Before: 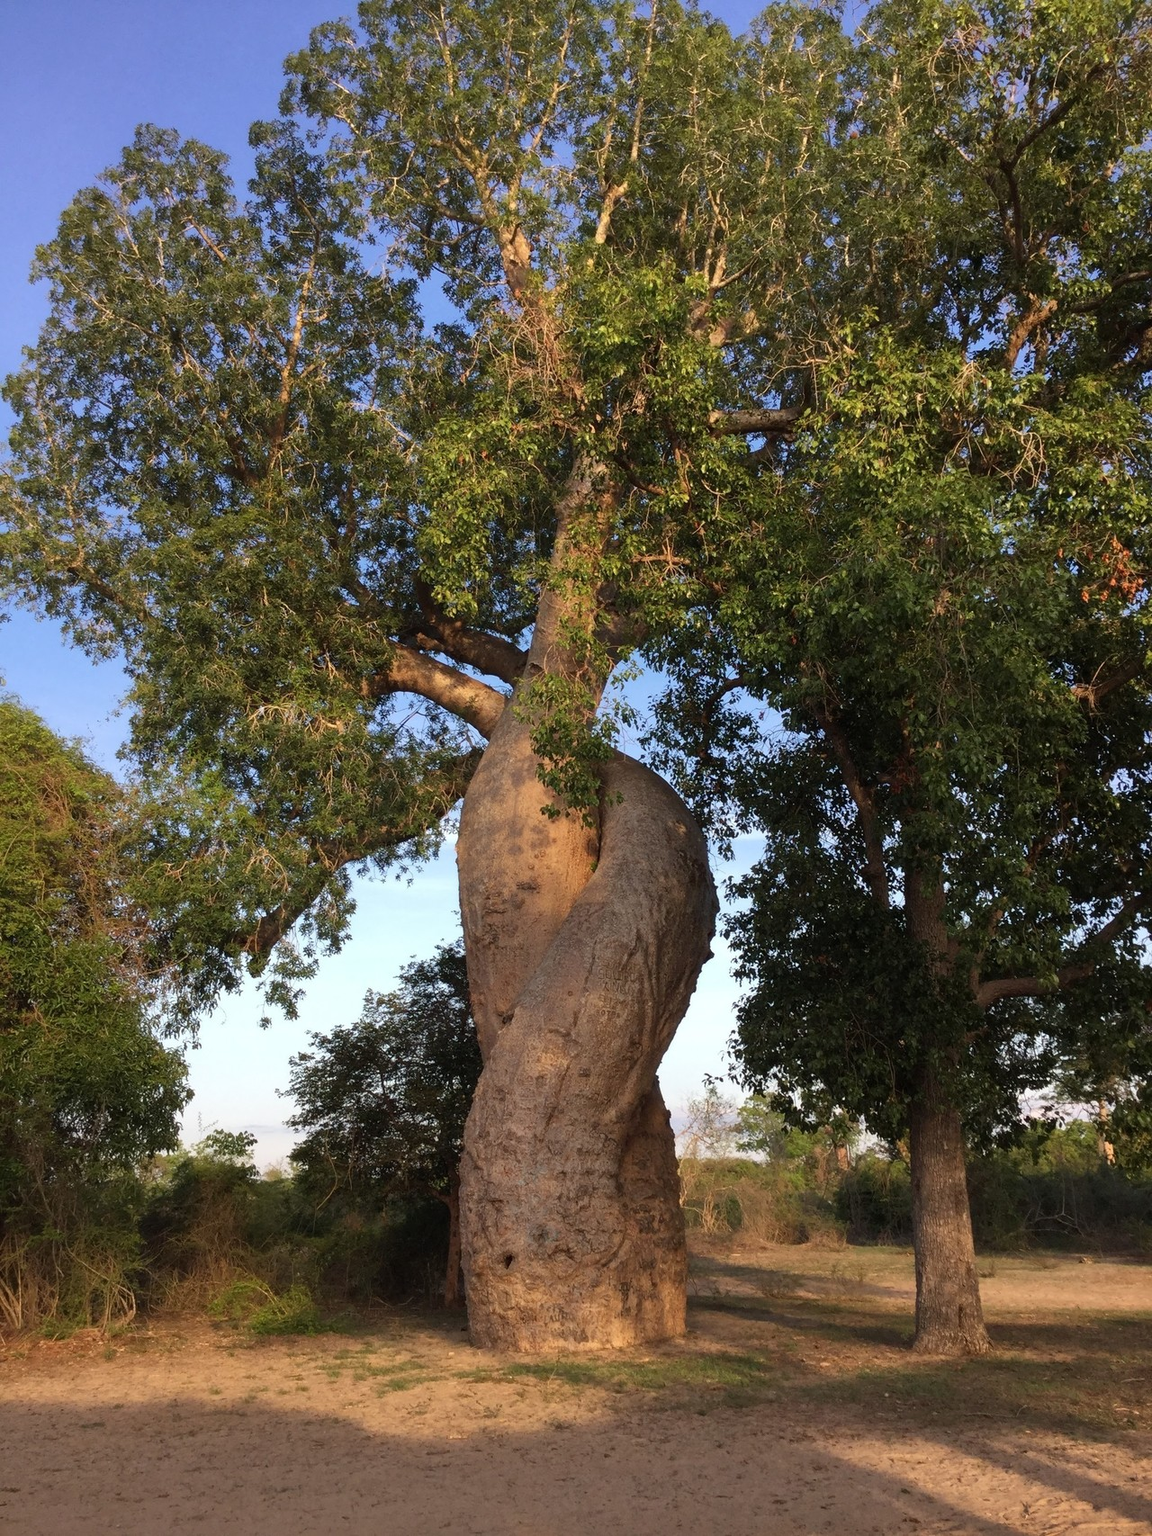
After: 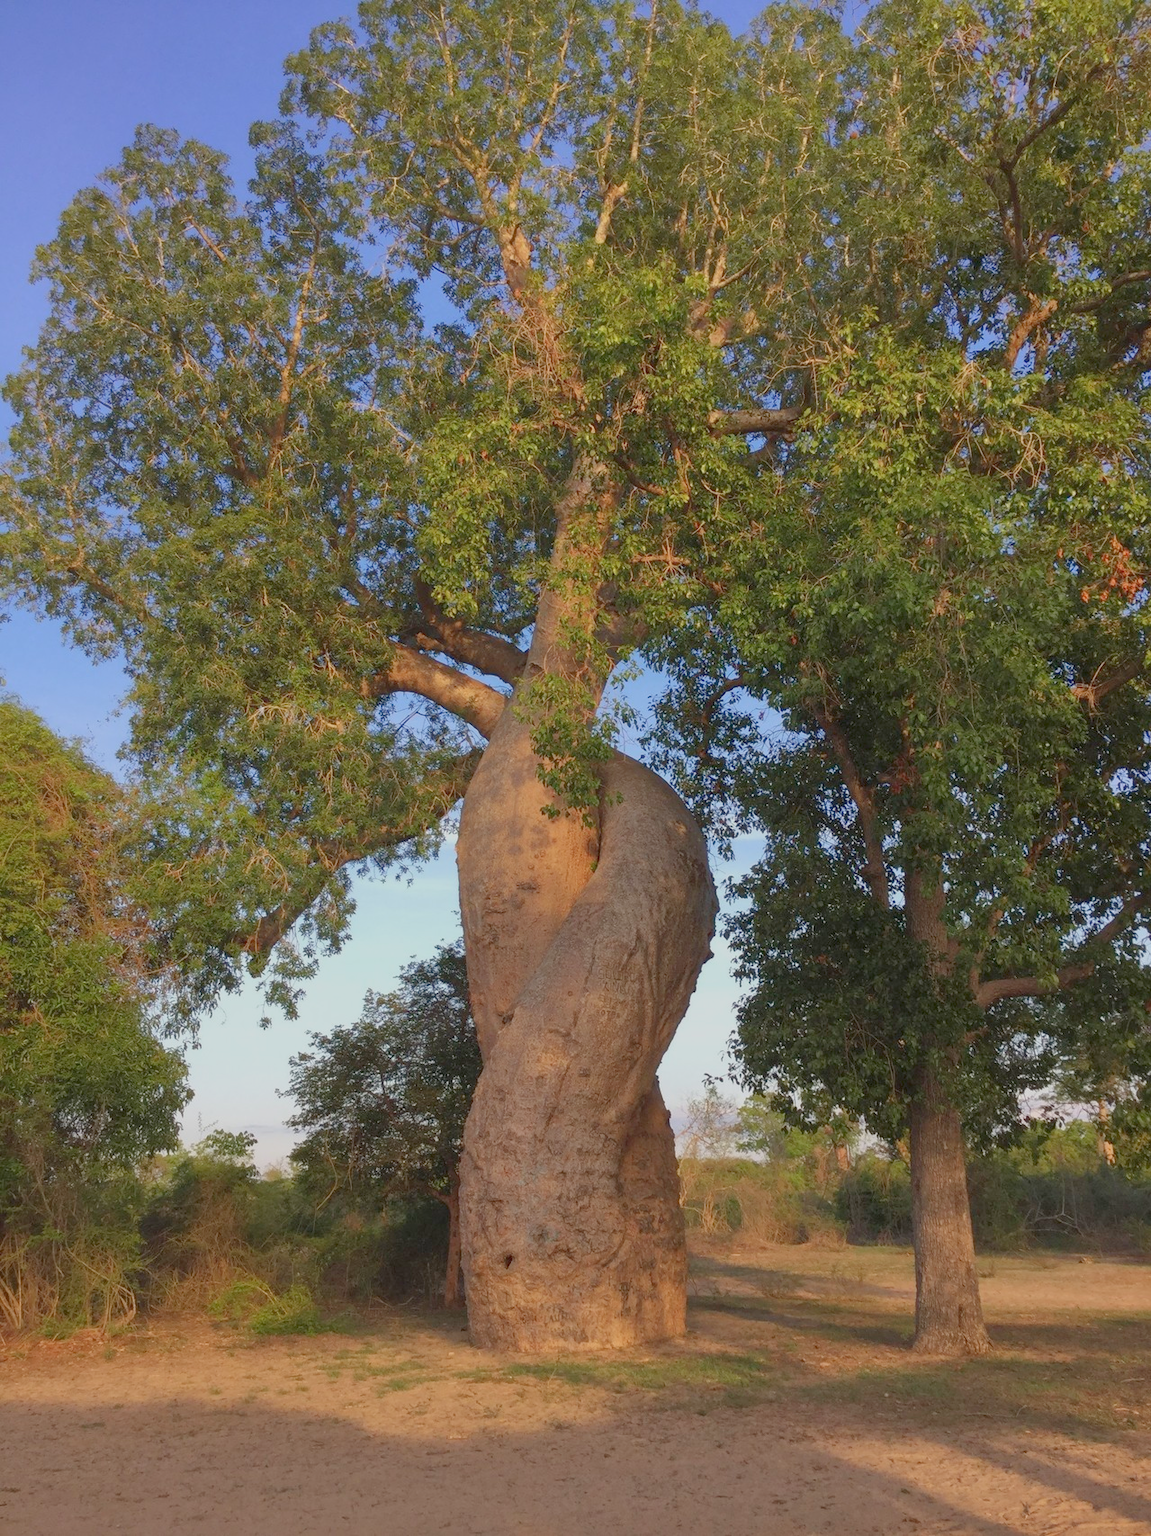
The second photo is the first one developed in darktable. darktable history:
exposure: exposure 0.6 EV, compensate highlight preservation false
tone equalizer: -8 EV 0.25 EV, -7 EV 0.417 EV, -6 EV 0.417 EV, -5 EV 0.25 EV, -3 EV -0.25 EV, -2 EV -0.417 EV, -1 EV -0.417 EV, +0 EV -0.25 EV, edges refinement/feathering 500, mask exposure compensation -1.57 EV, preserve details guided filter
color balance rgb: contrast -30%
